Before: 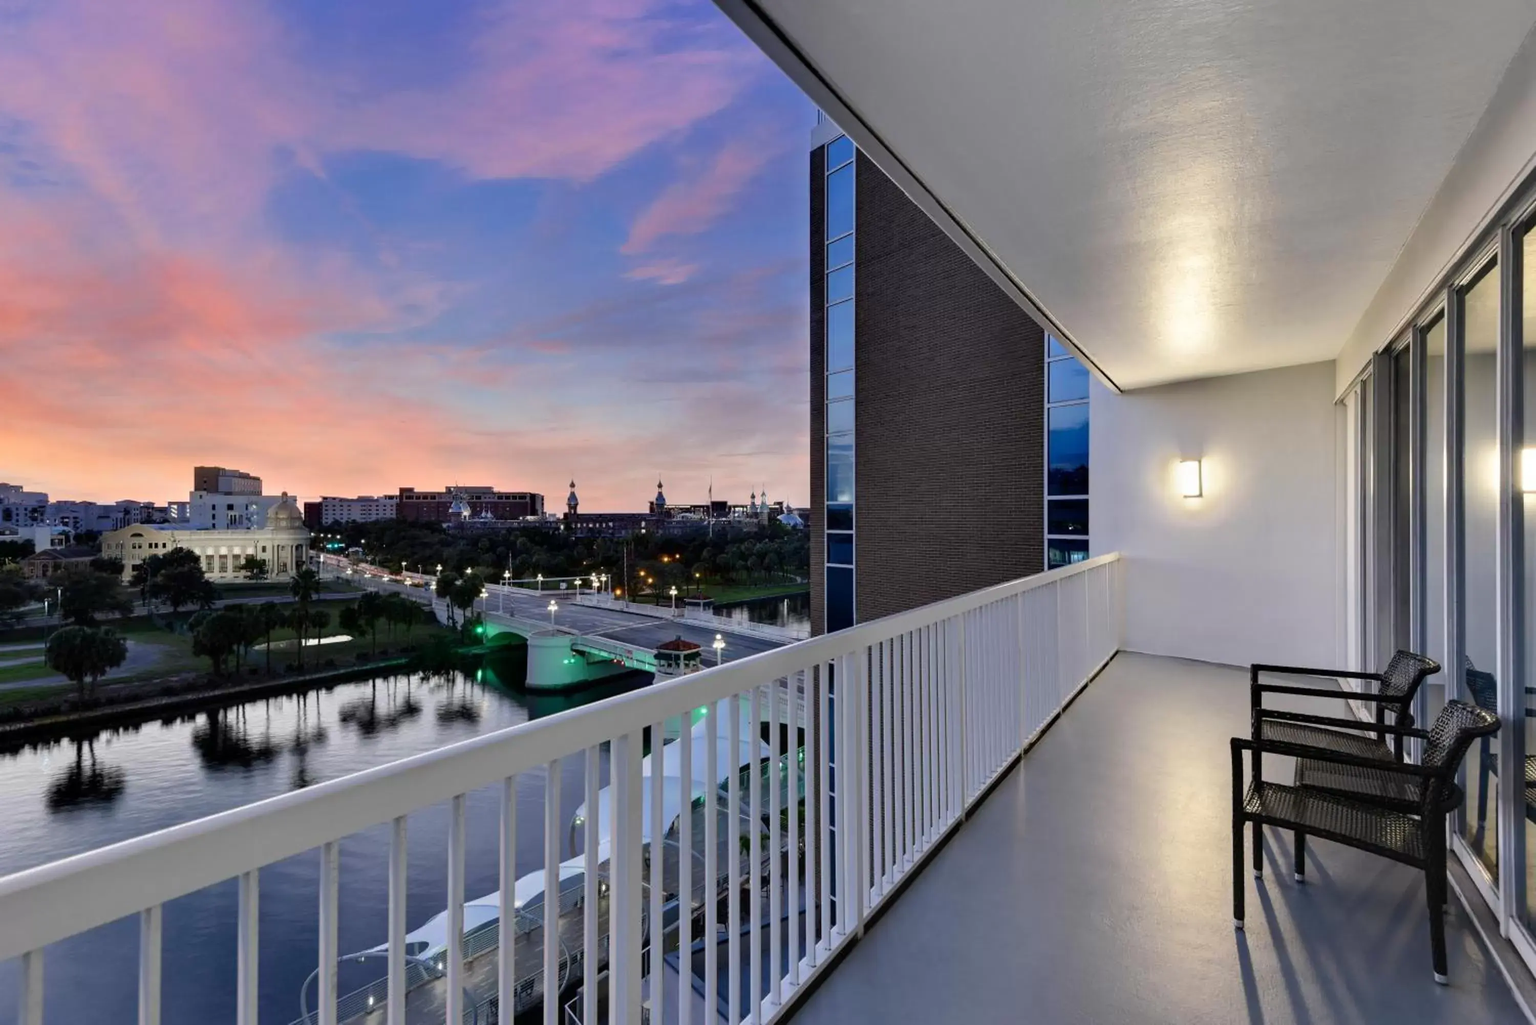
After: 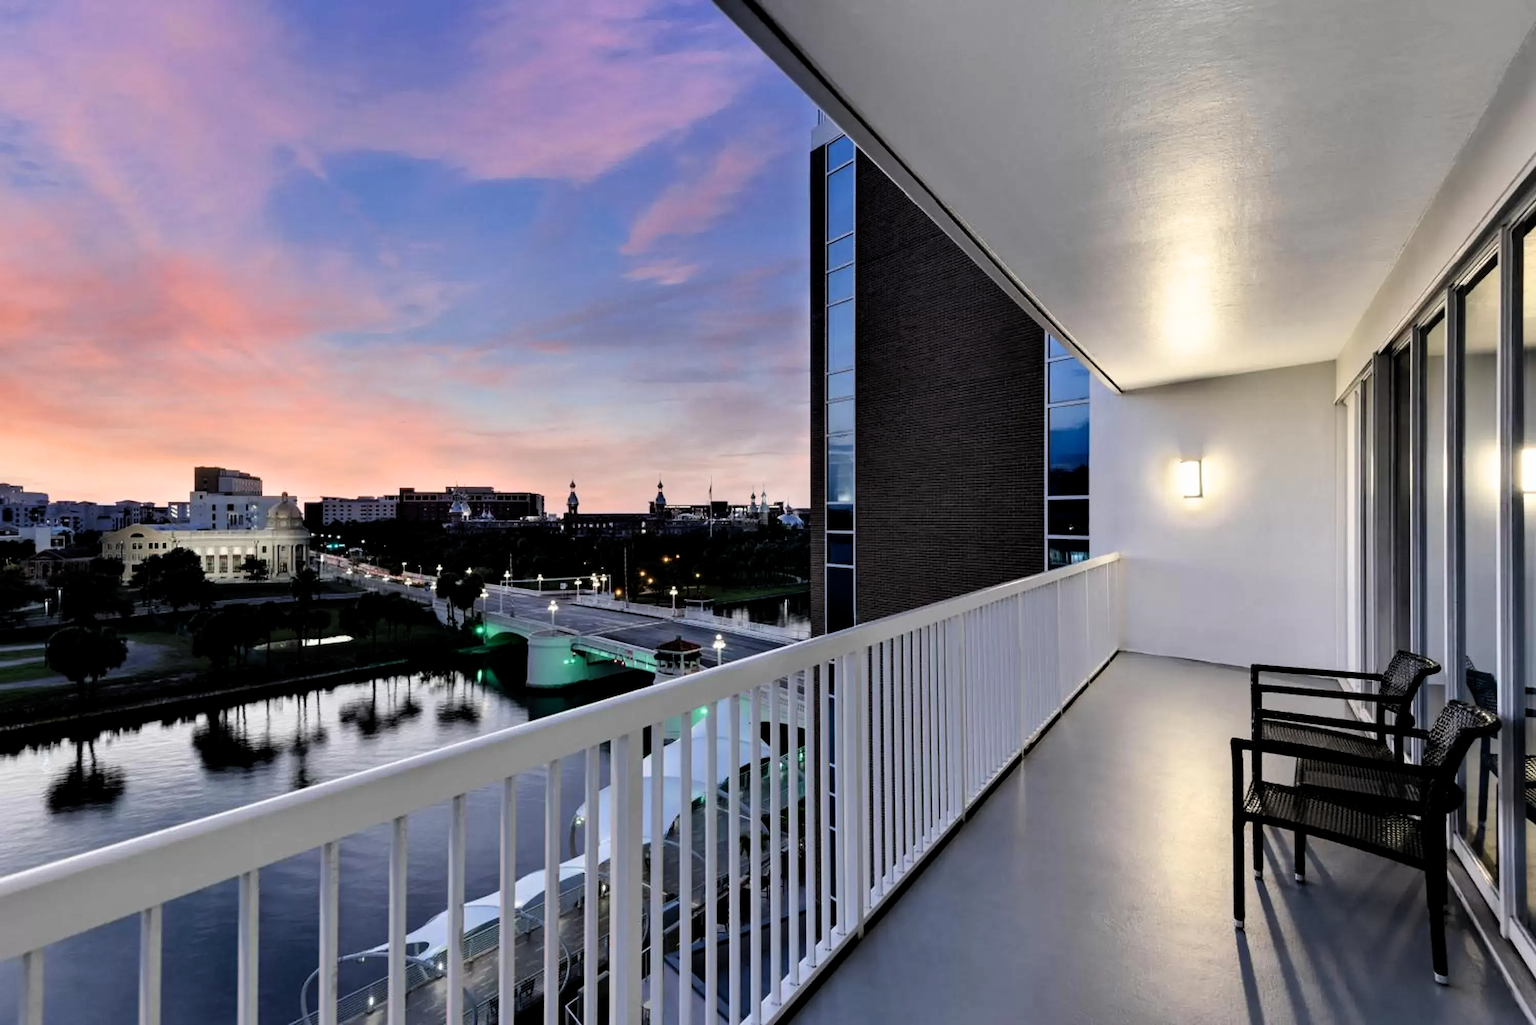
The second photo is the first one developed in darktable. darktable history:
filmic rgb: black relative exposure -8.71 EV, white relative exposure 2.72 EV, threshold 2.96 EV, target black luminance 0%, hardness 6.26, latitude 76.79%, contrast 1.329, shadows ↔ highlights balance -0.363%, enable highlight reconstruction true
